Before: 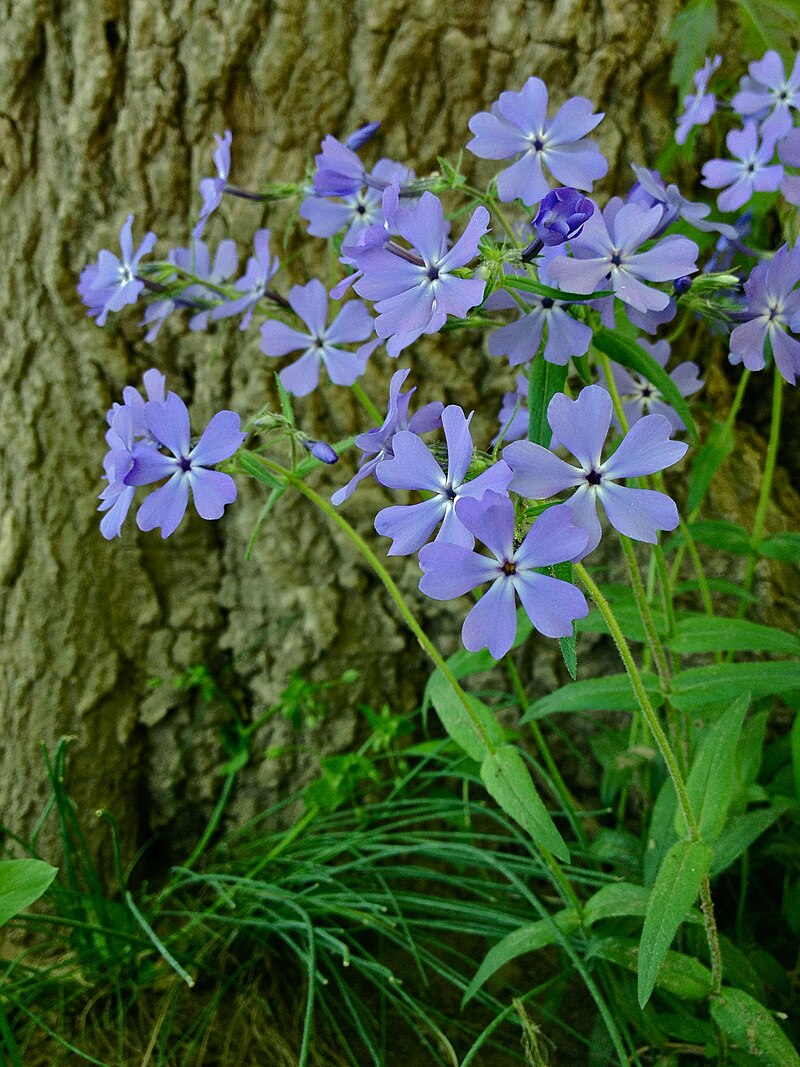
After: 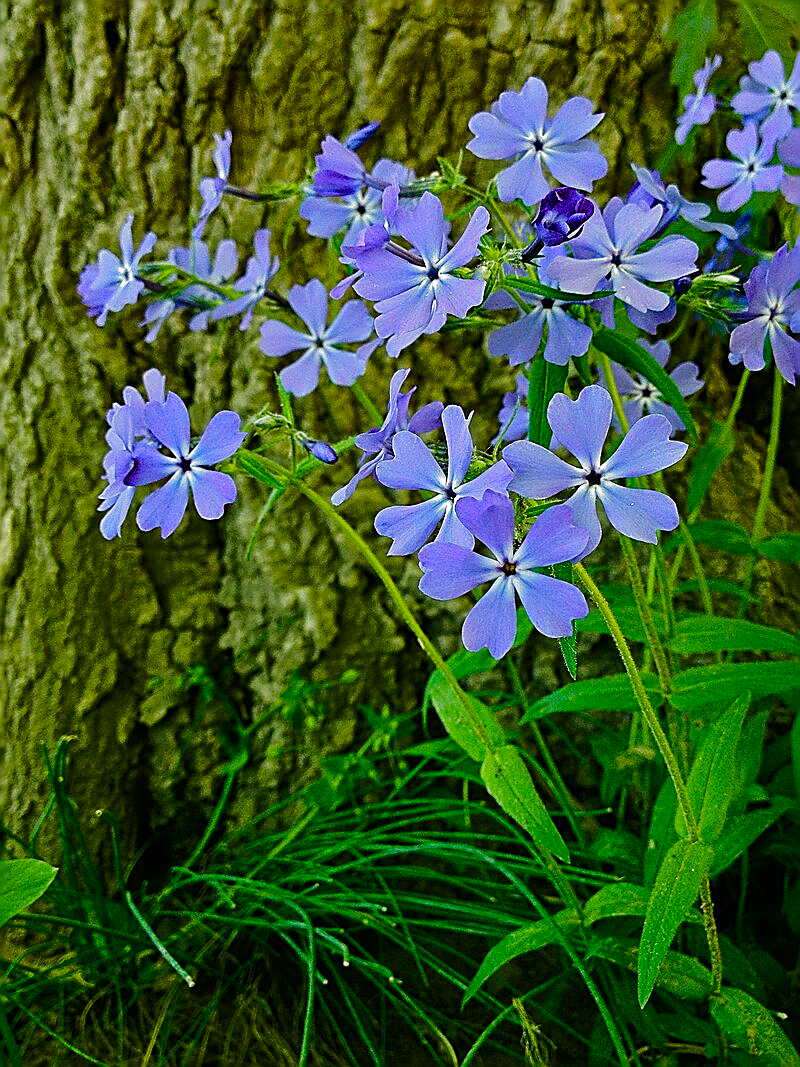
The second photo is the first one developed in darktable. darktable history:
sharpen: amount 0.984
filmic rgb: black relative exposure -16 EV, white relative exposure 2.93 EV, hardness 10, add noise in highlights 0.002, preserve chrominance no, color science v3 (2019), use custom middle-gray values true, contrast in highlights soft
color balance rgb: shadows lift › chroma 2.059%, shadows lift › hue 217.56°, linear chroma grading › global chroma 33.828%, perceptual saturation grading › global saturation 19.748%, perceptual brilliance grading › global brilliance 14.256%, perceptual brilliance grading › shadows -34.508%, global vibrance 25.094%
exposure: compensate highlight preservation false
